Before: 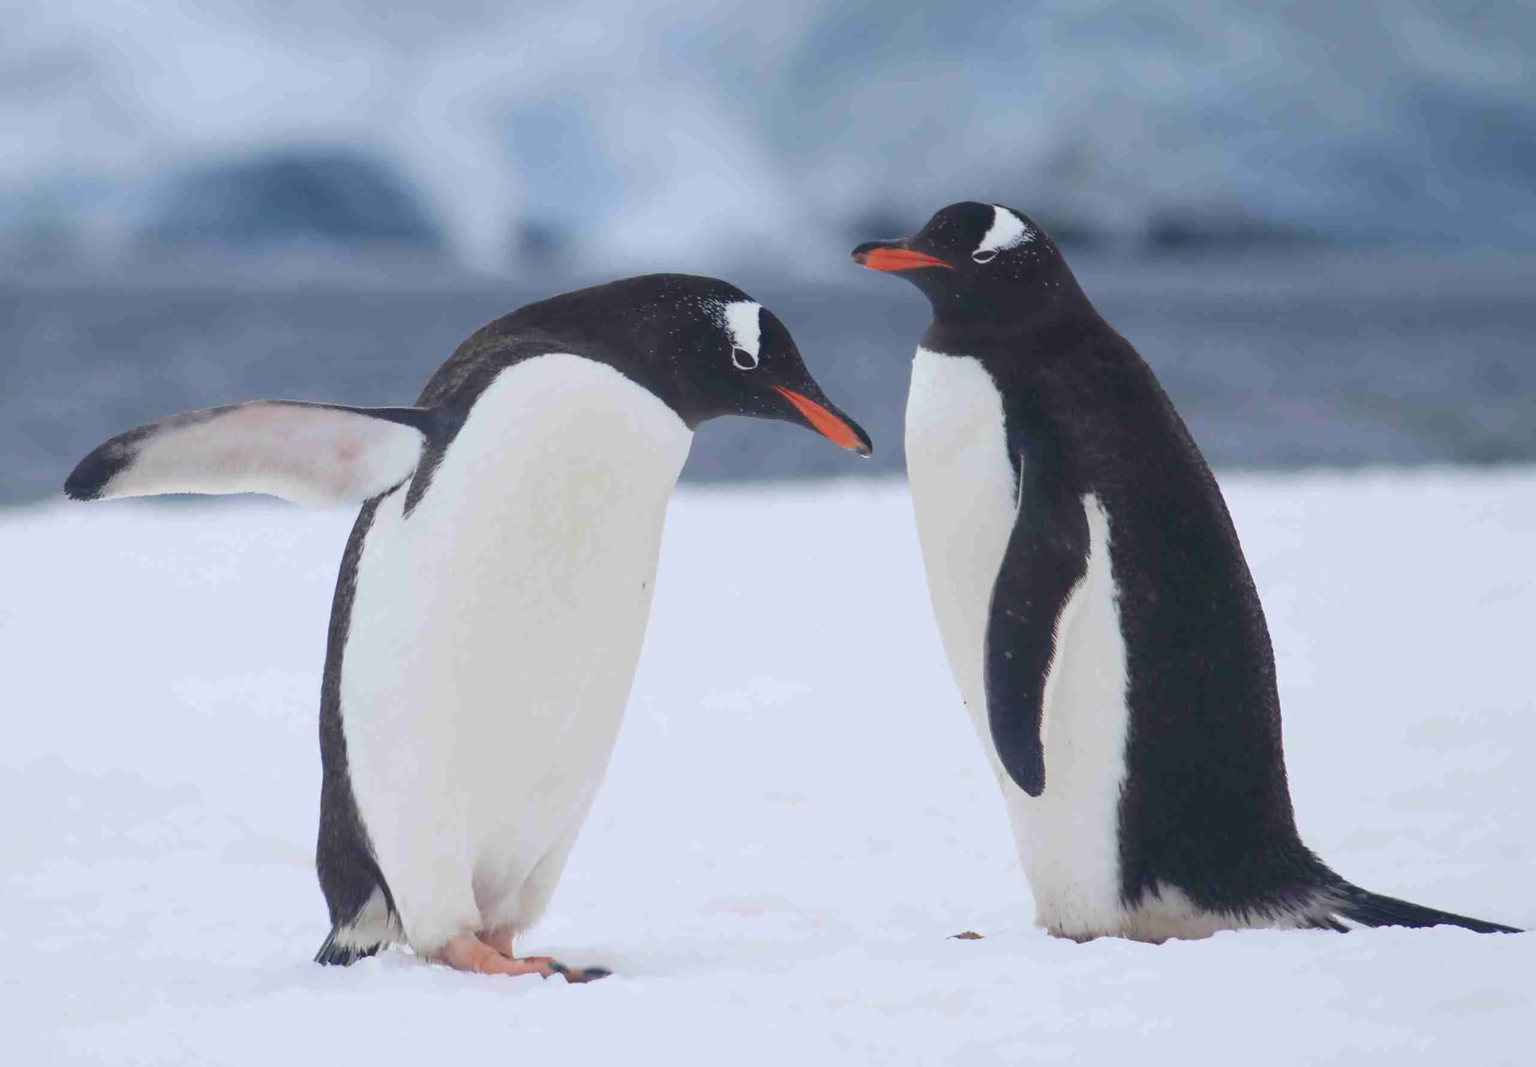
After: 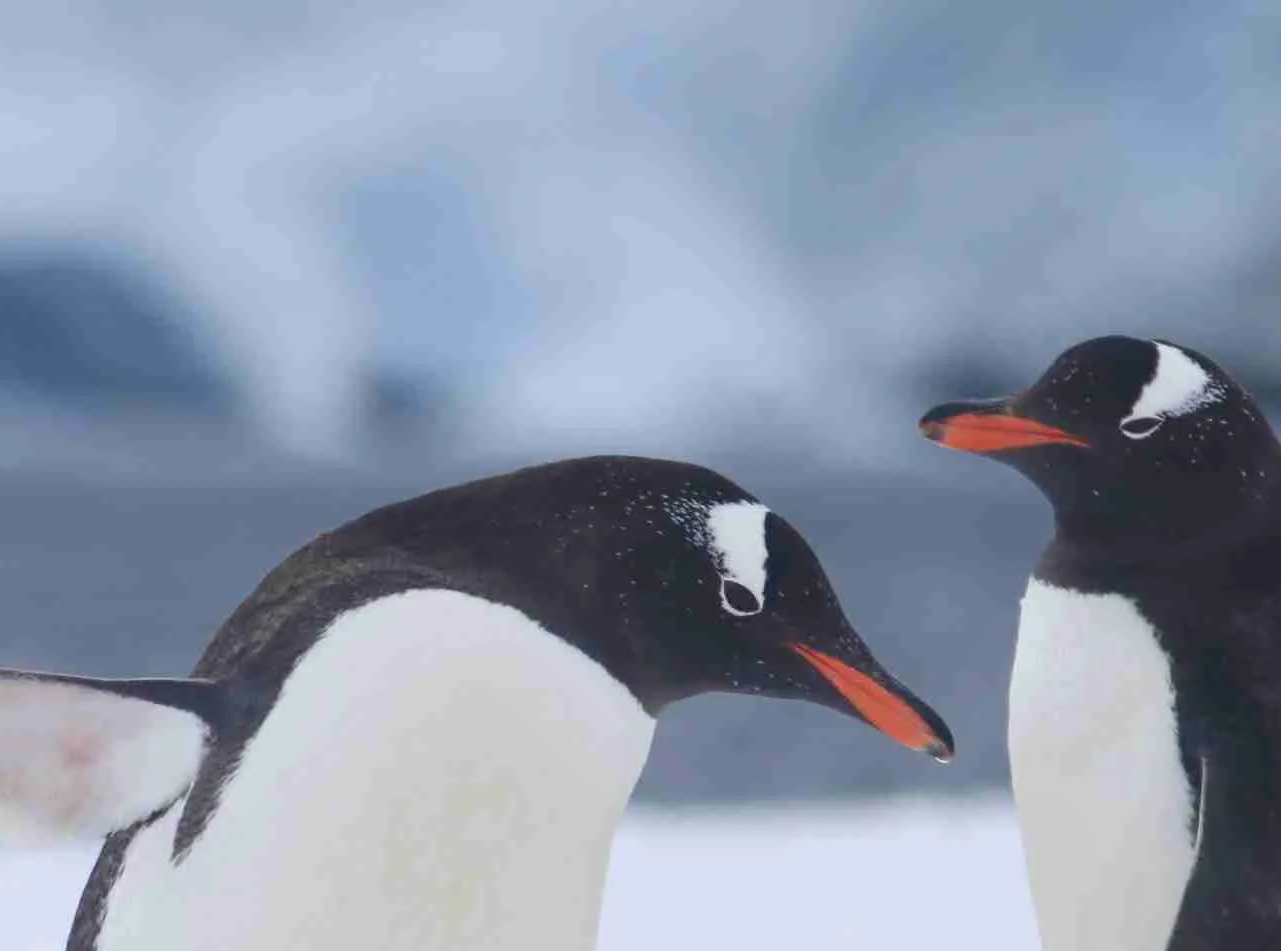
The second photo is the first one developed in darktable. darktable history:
color balance rgb: linear chroma grading › global chroma 1.5%, linear chroma grading › mid-tones -1%, perceptual saturation grading › global saturation -3%, perceptual saturation grading › shadows -2%
crop: left 19.556%, right 30.401%, bottom 46.458%
tone equalizer: on, module defaults
